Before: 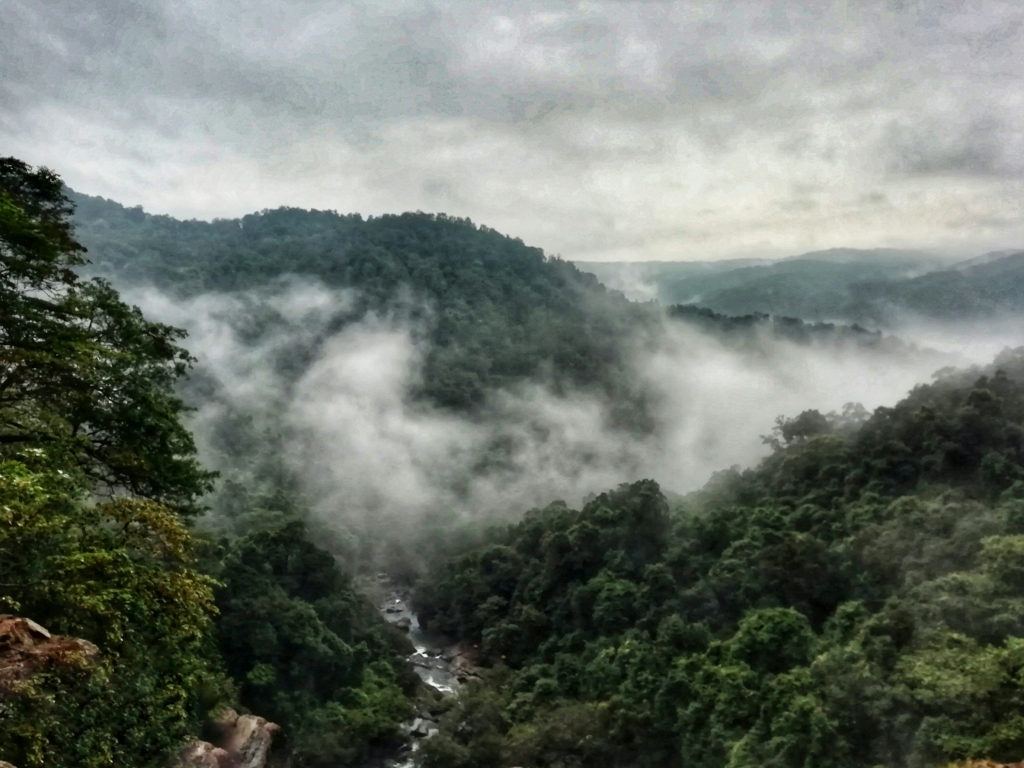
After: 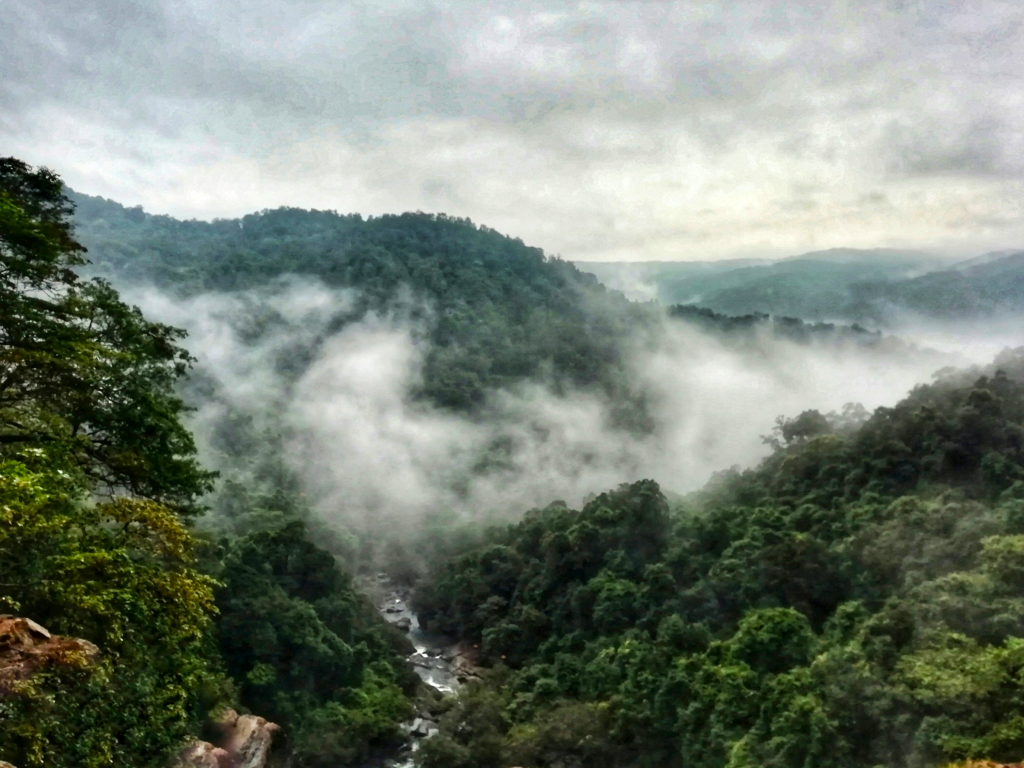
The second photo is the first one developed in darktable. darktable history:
color balance rgb: power › hue 329.96°, highlights gain › luminance 17.963%, perceptual saturation grading › global saturation 25.128%, perceptual brilliance grading › mid-tones 10.557%, perceptual brilliance grading › shadows 14.321%
